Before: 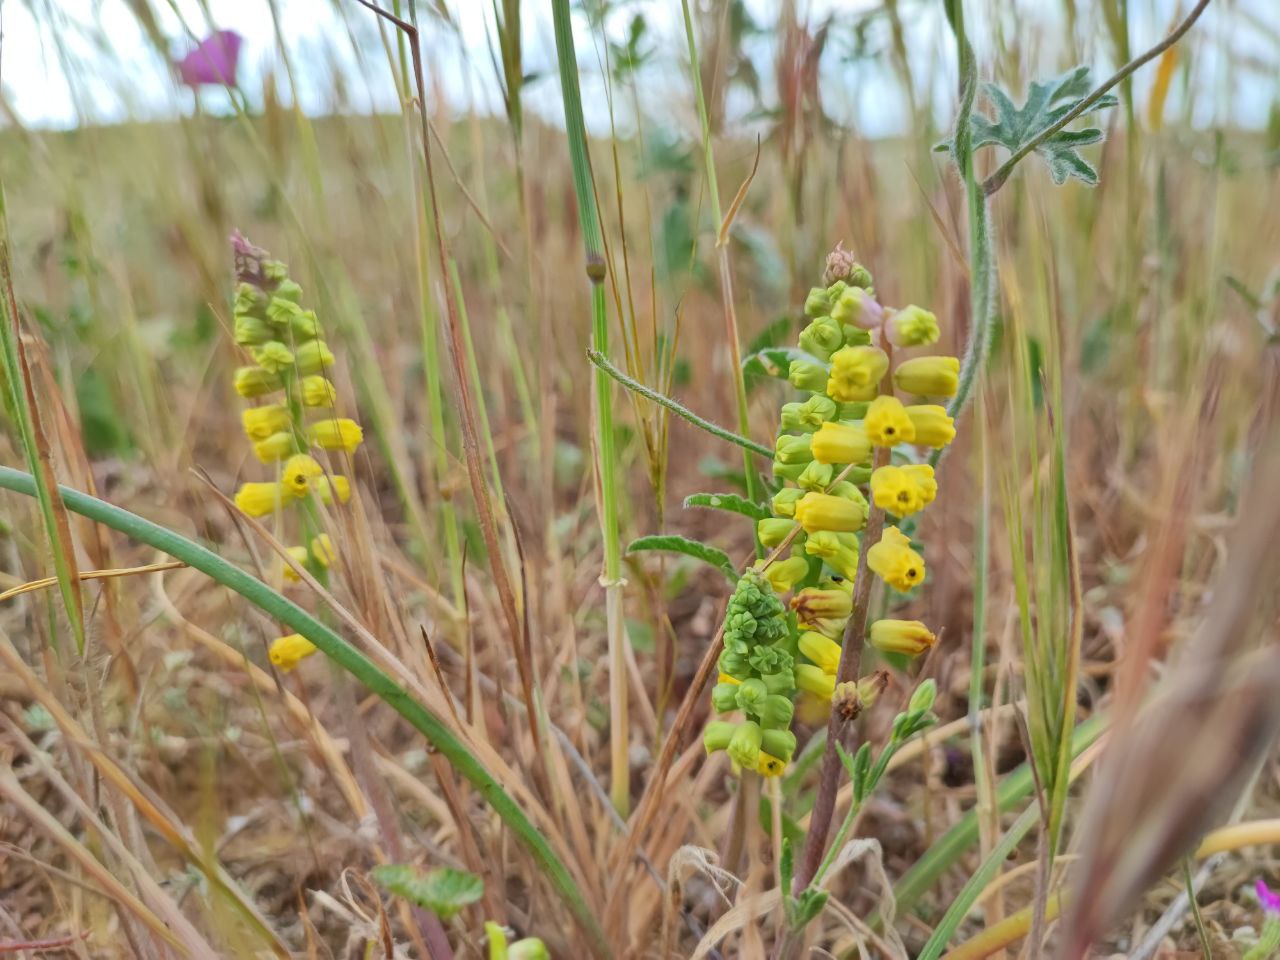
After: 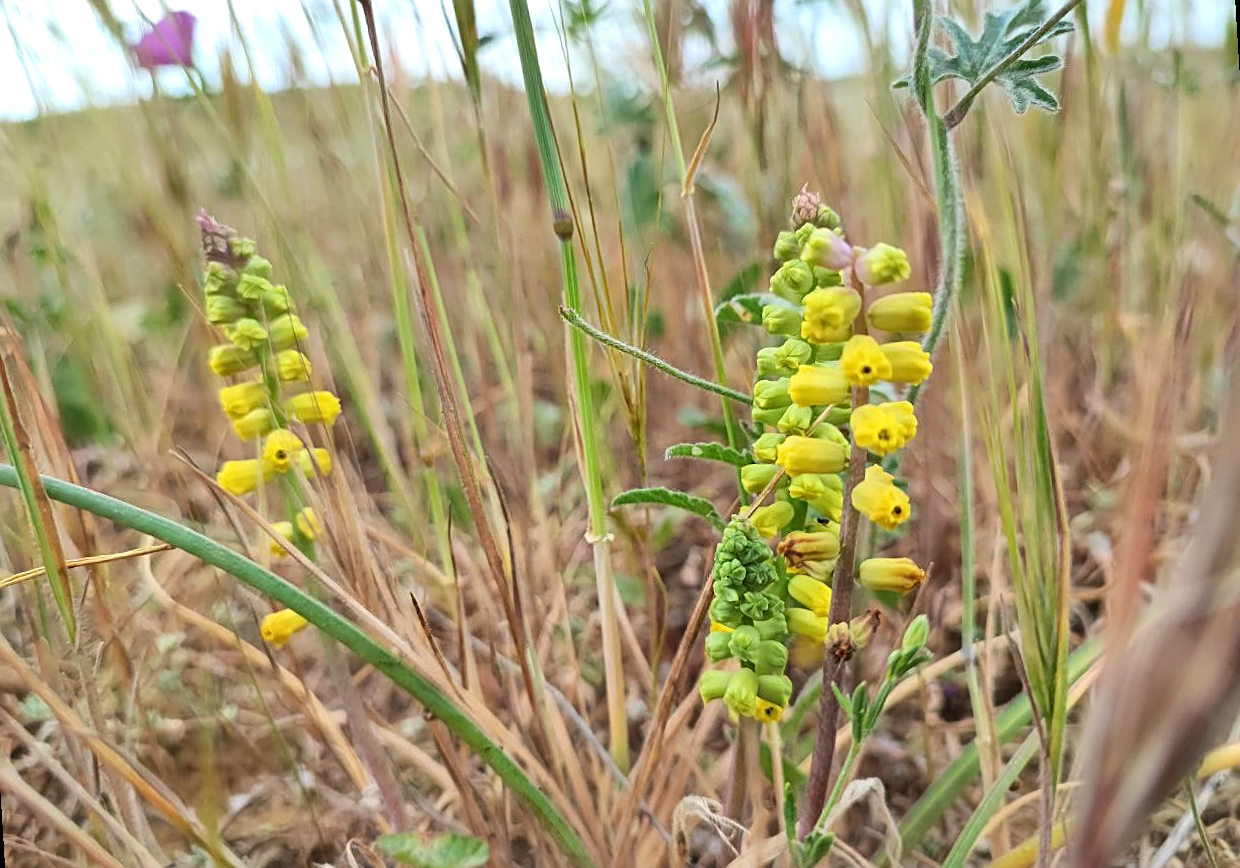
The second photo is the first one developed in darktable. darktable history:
sharpen: on, module defaults
rotate and perspective: rotation -3.52°, crop left 0.036, crop right 0.964, crop top 0.081, crop bottom 0.919
tone equalizer: -8 EV -0.417 EV, -7 EV -0.389 EV, -6 EV -0.333 EV, -5 EV -0.222 EV, -3 EV 0.222 EV, -2 EV 0.333 EV, -1 EV 0.389 EV, +0 EV 0.417 EV, edges refinement/feathering 500, mask exposure compensation -1.57 EV, preserve details no
